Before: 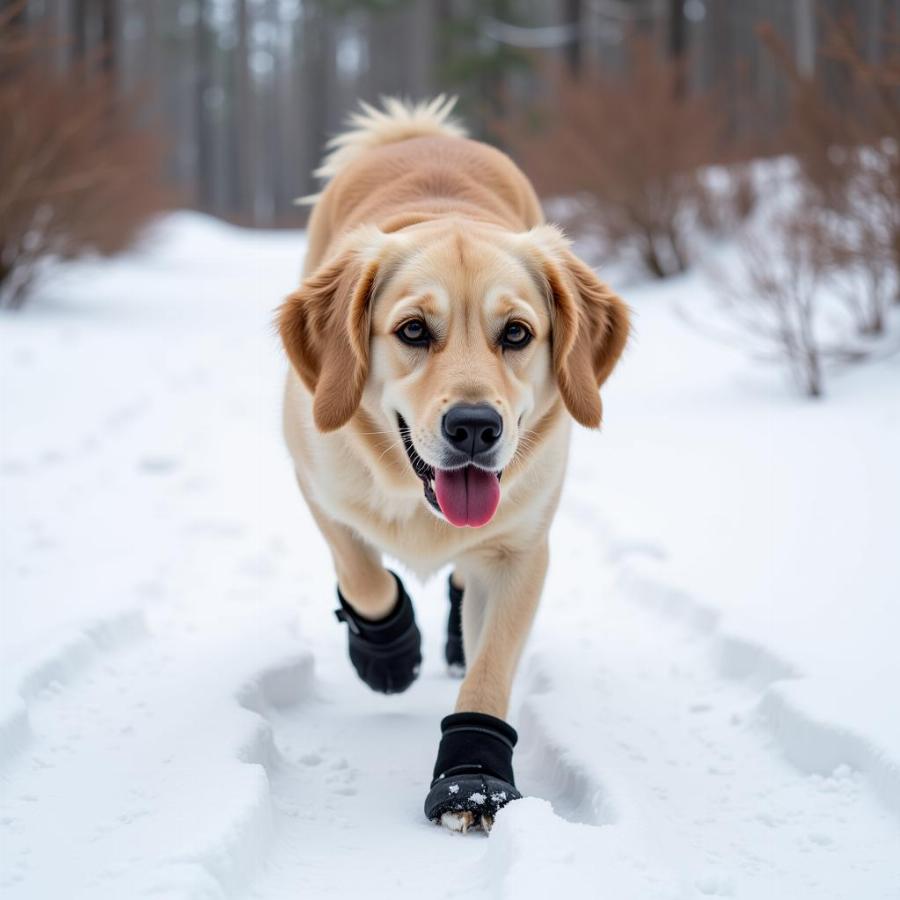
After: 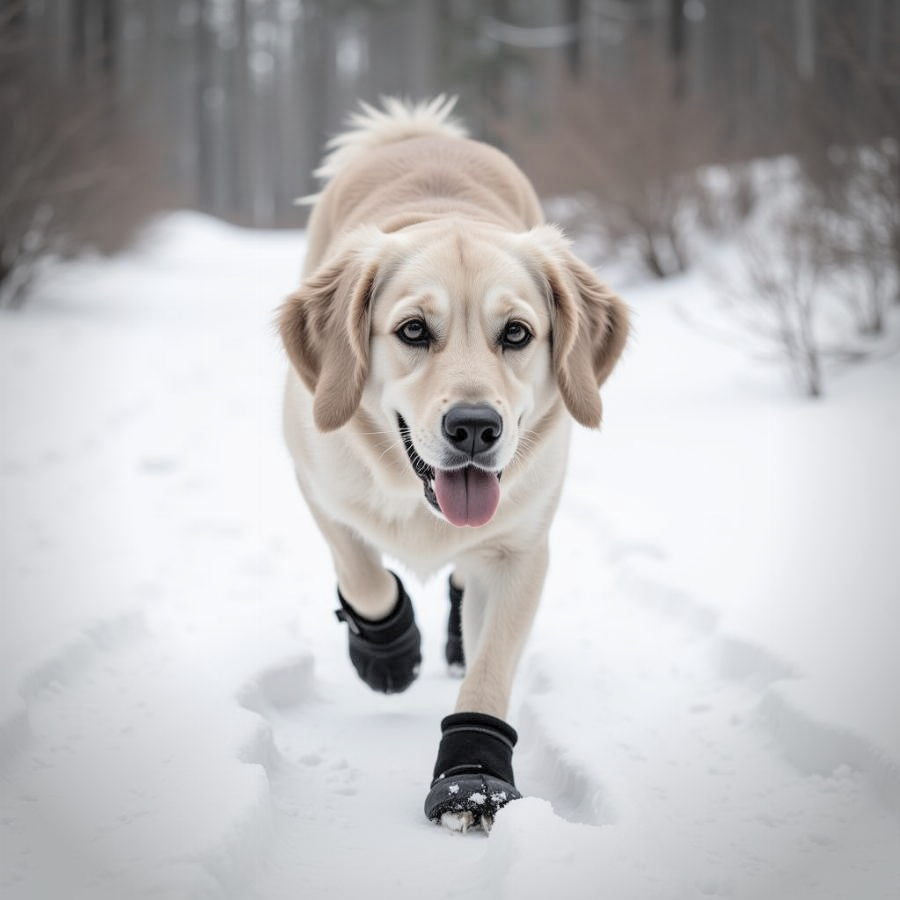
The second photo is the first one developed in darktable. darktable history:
color zones: curves: ch0 [(0, 0.5) (0.143, 0.5) (0.286, 0.5) (0.429, 0.504) (0.571, 0.5) (0.714, 0.509) (0.857, 0.5) (1, 0.5)]; ch1 [(0, 0.425) (0.143, 0.425) (0.286, 0.375) (0.429, 0.405) (0.571, 0.5) (0.714, 0.47) (0.857, 0.425) (1, 0.435)]; ch2 [(0, 0.5) (0.143, 0.5) (0.286, 0.5) (0.429, 0.517) (0.571, 0.5) (0.714, 0.51) (0.857, 0.5) (1, 0.5)]
vignetting: fall-off start 71.83%
exposure: compensate exposure bias true, compensate highlight preservation false
contrast brightness saturation: brightness 0.186, saturation -0.508
